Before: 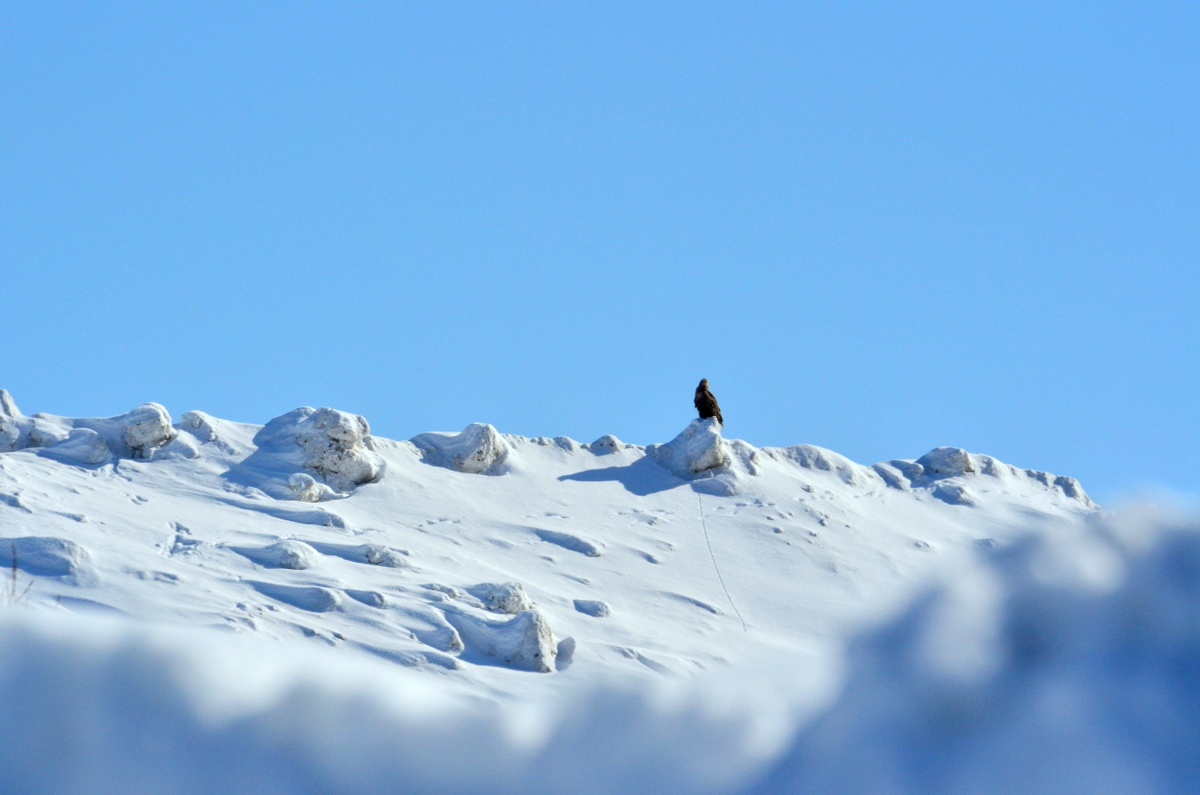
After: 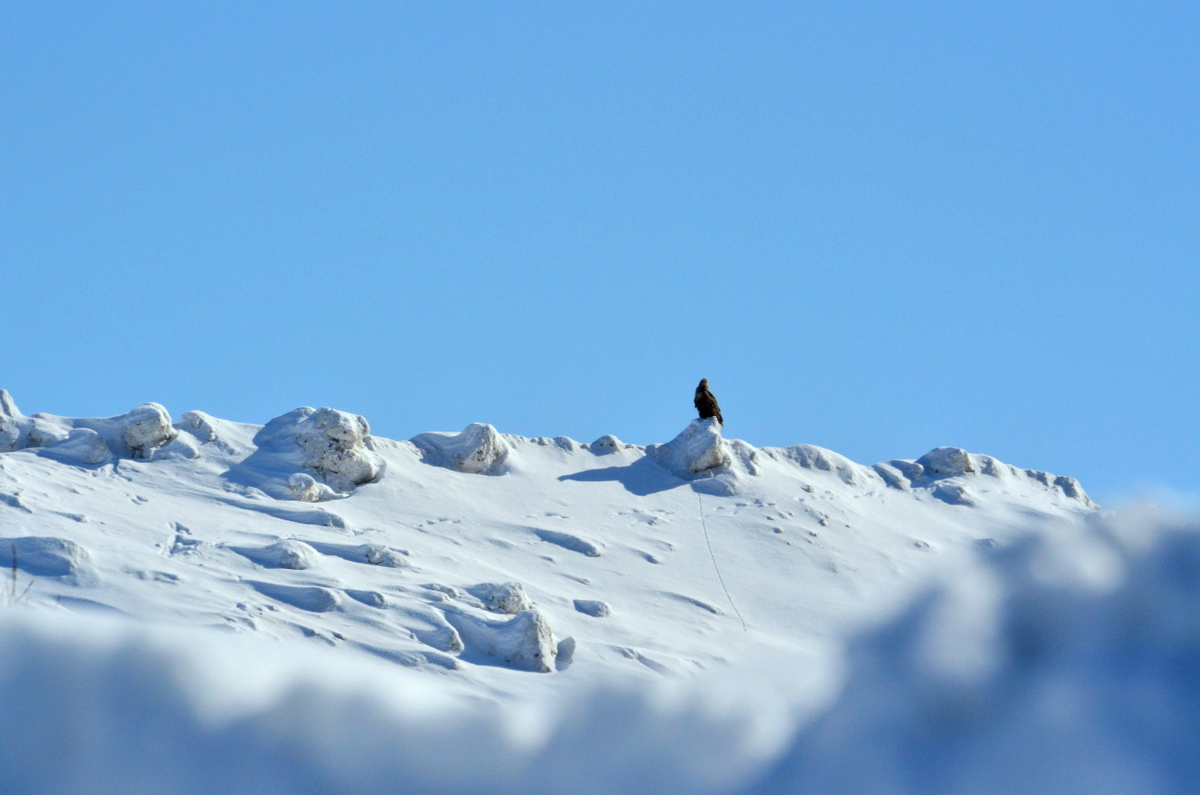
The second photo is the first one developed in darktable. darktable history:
base curve: curves: ch0 [(0, 0) (0.303, 0.277) (1, 1)]
exposure: exposure -0.04 EV, compensate highlight preservation false
